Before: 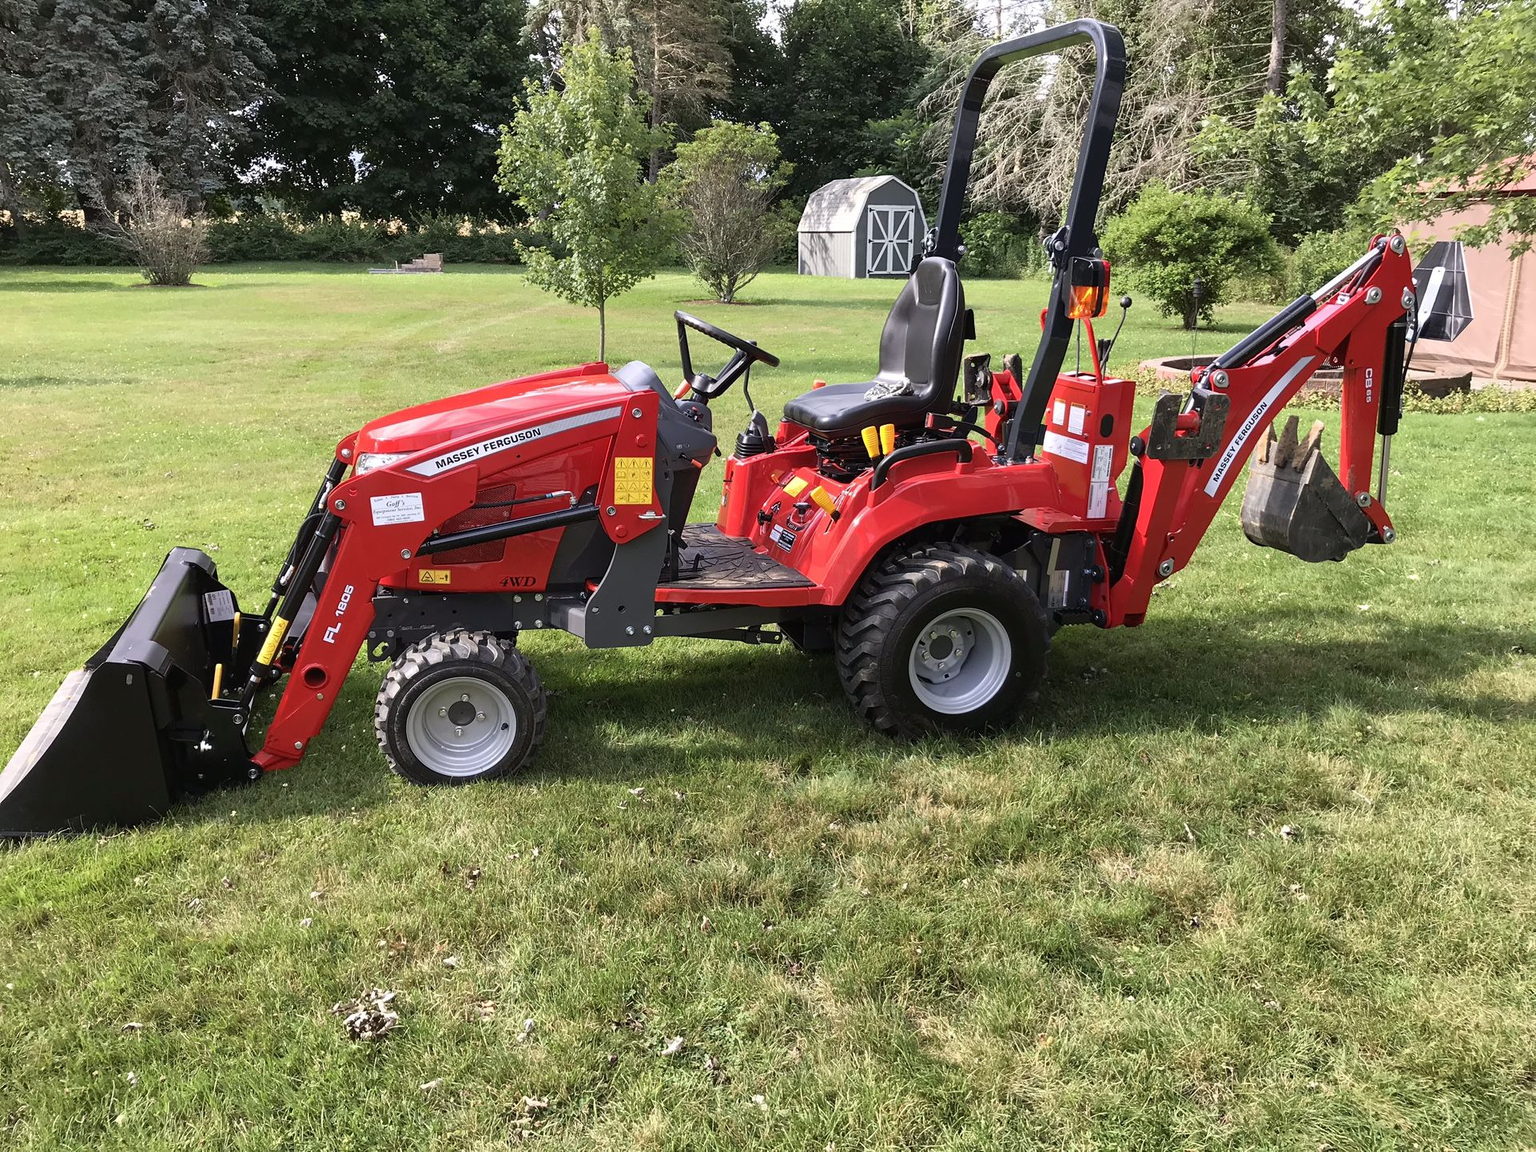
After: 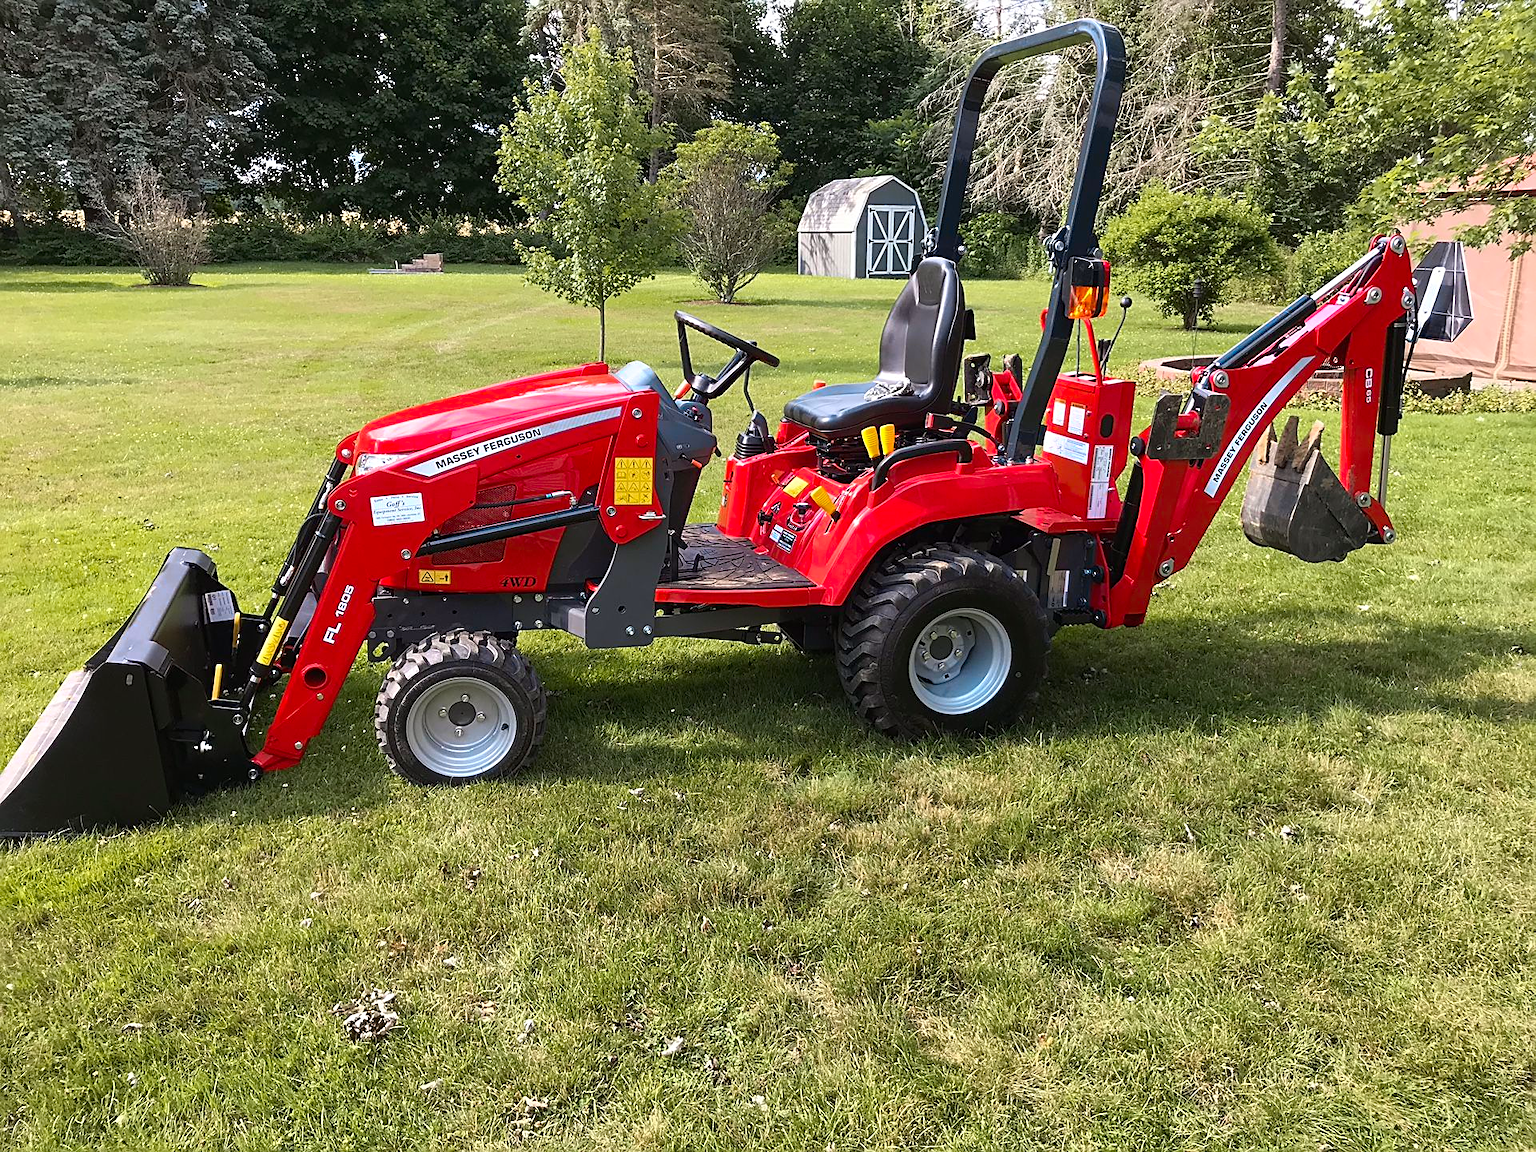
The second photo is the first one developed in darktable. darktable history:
sharpen: on, module defaults
white balance: emerald 1
color zones: curves: ch0 [(0.254, 0.492) (0.724, 0.62)]; ch1 [(0.25, 0.528) (0.719, 0.796)]; ch2 [(0, 0.472) (0.25, 0.5) (0.73, 0.184)]
